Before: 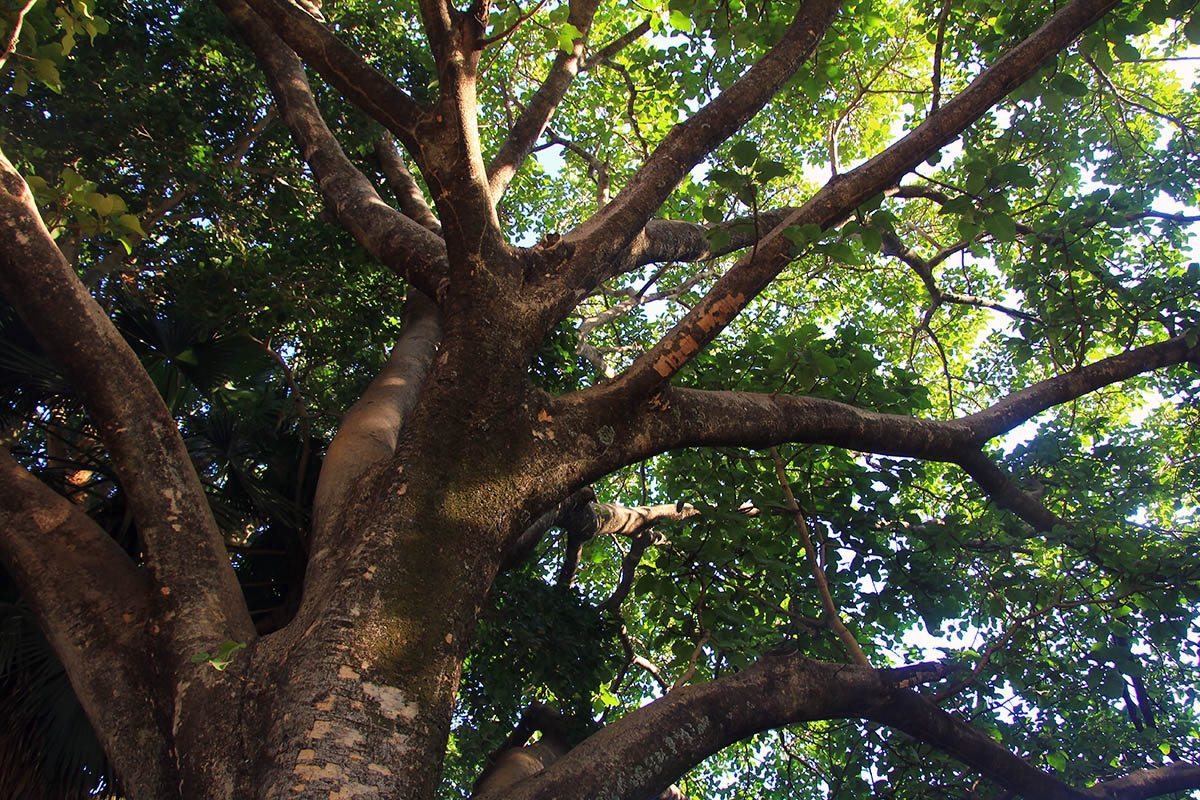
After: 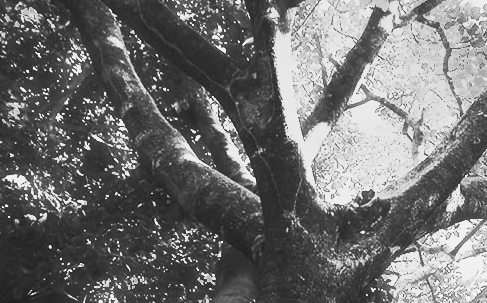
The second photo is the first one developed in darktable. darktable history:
exposure: exposure 0.376 EV, compensate highlight preservation false
crop: left 15.452%, top 5.459%, right 43.956%, bottom 56.62%
white balance: red 1.009, blue 1.027
haze removal: strength -0.1, adaptive false
contrast brightness saturation: contrast 1, brightness 1, saturation 1
monochrome: a 14.95, b -89.96
tone equalizer: on, module defaults
